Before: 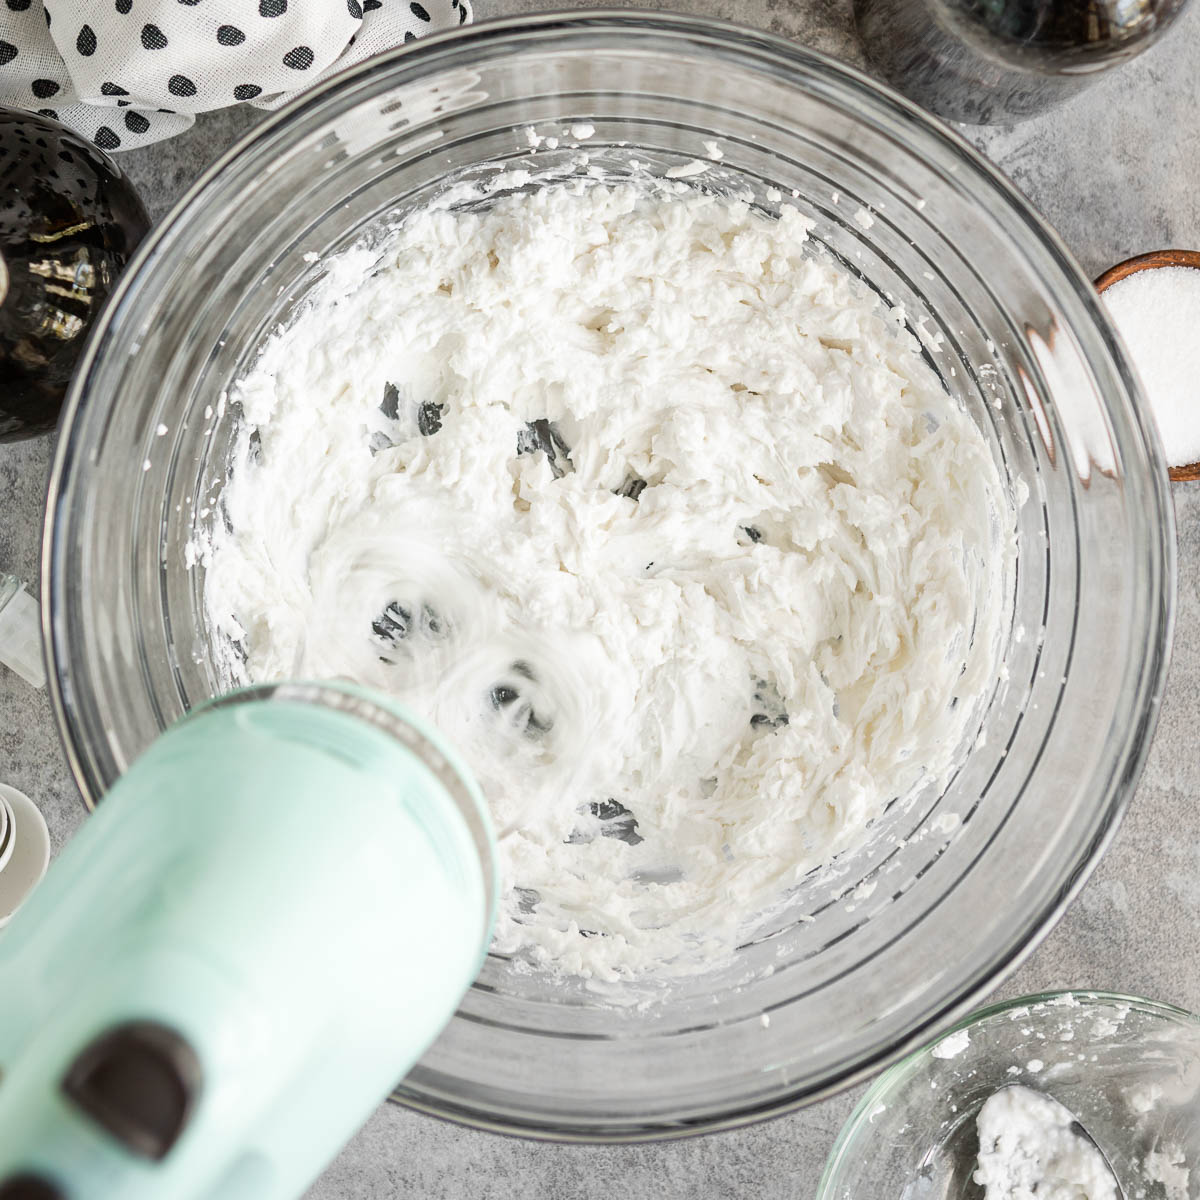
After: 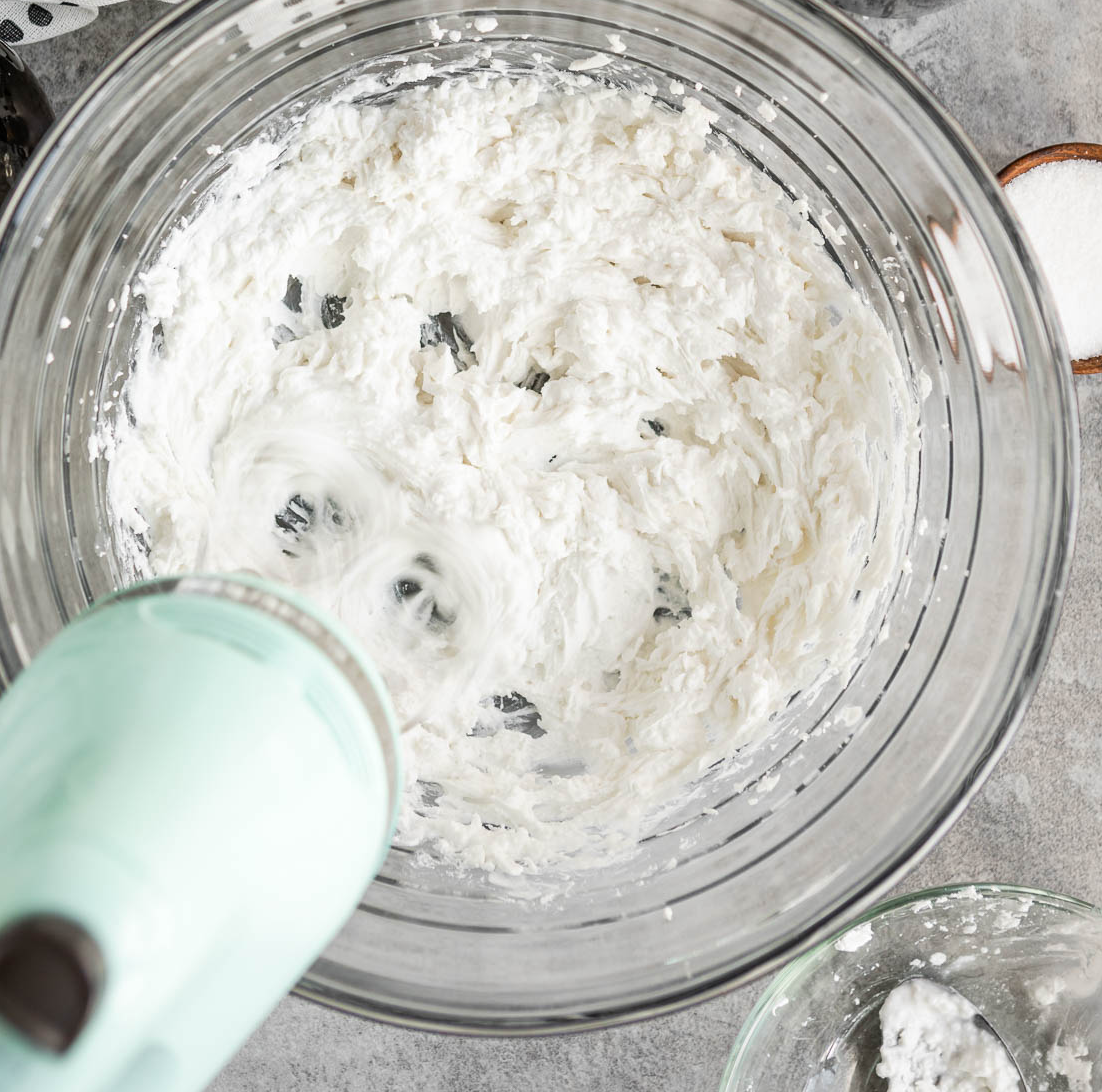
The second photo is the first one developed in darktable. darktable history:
crop and rotate: left 8.135%, top 8.952%
